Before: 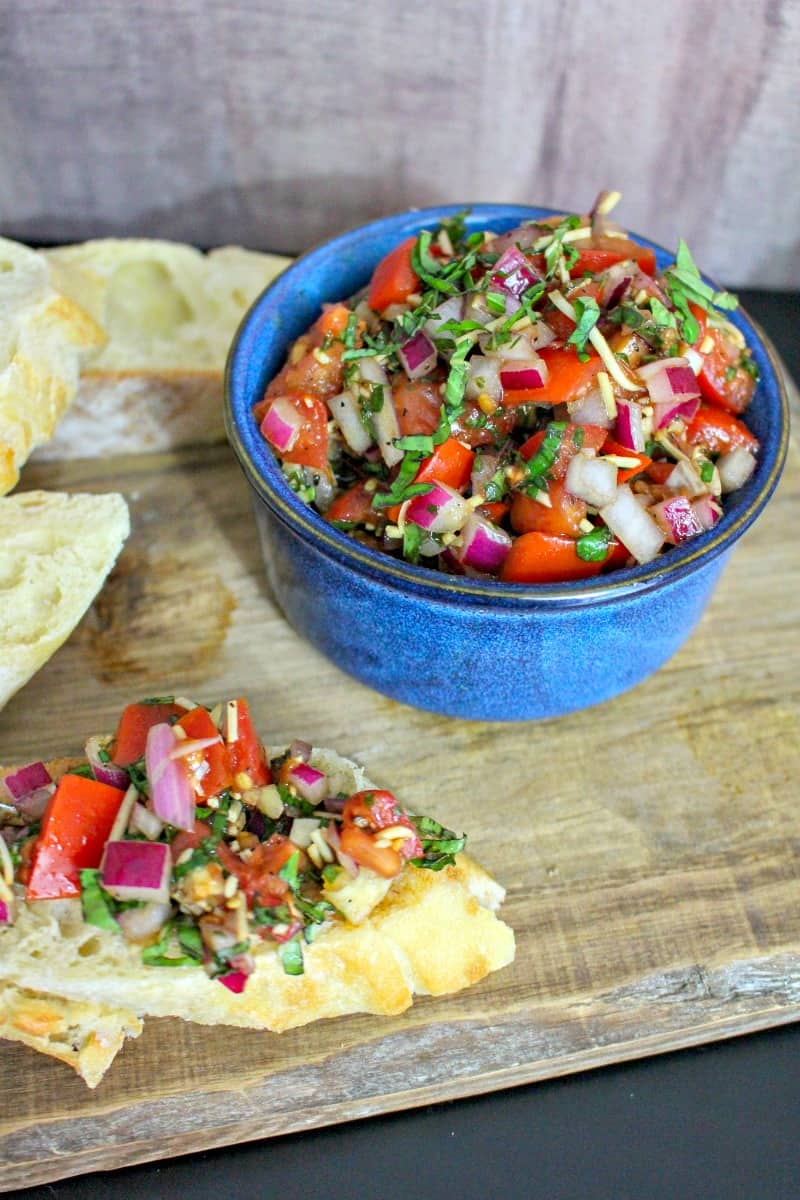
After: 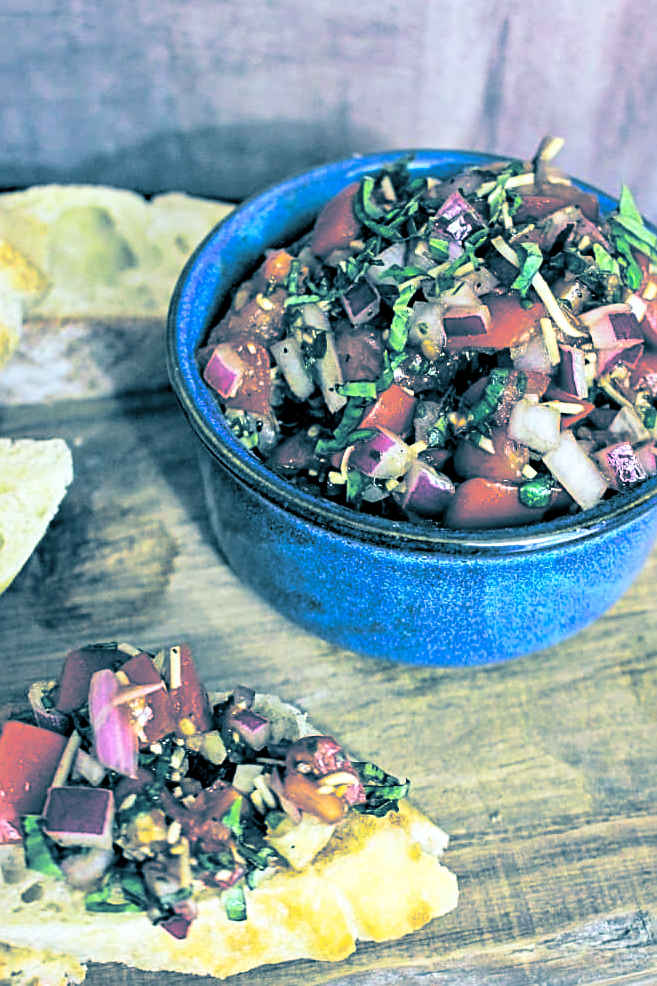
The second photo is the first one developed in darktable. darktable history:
sharpen: radius 2.767
tone curve: curves: ch0 [(0, 0) (0.003, 0.003) (0.011, 0.012) (0.025, 0.027) (0.044, 0.048) (0.069, 0.076) (0.1, 0.109) (0.136, 0.148) (0.177, 0.194) (0.224, 0.245) (0.277, 0.303) (0.335, 0.366) (0.399, 0.436) (0.468, 0.511) (0.543, 0.593) (0.623, 0.681) (0.709, 0.775) (0.801, 0.875) (0.898, 0.954) (1, 1)], preserve colors none
crop and rotate: left 7.196%, top 4.574%, right 10.605%, bottom 13.178%
color balance rgb: linear chroma grading › shadows -8%, linear chroma grading › global chroma 10%, perceptual saturation grading › global saturation 2%, perceptual saturation grading › highlights -2%, perceptual saturation grading › mid-tones 4%, perceptual saturation grading › shadows 8%, perceptual brilliance grading › global brilliance 2%, perceptual brilliance grading › highlights -4%, global vibrance 16%, saturation formula JzAzBz (2021)
exposure: black level correction 0.009, exposure 0.014 EV, compensate highlight preservation false
split-toning: shadows › hue 212.4°, balance -70
levels: levels [0.016, 0.5, 0.996]
white balance: red 0.974, blue 1.044
